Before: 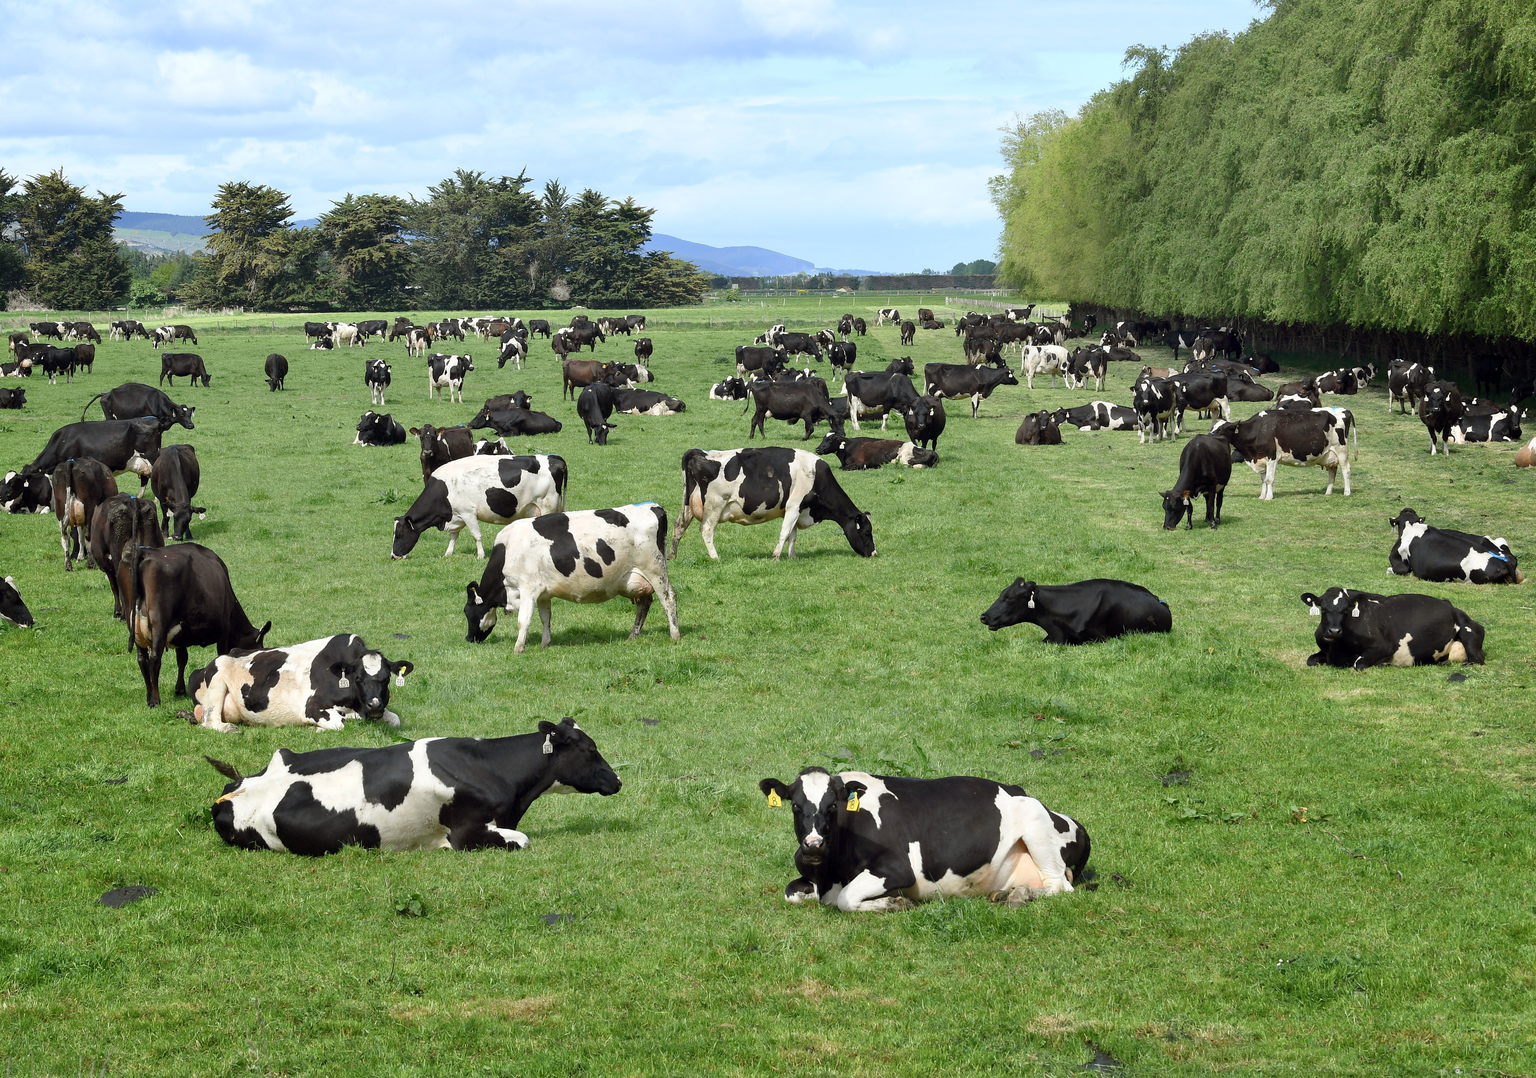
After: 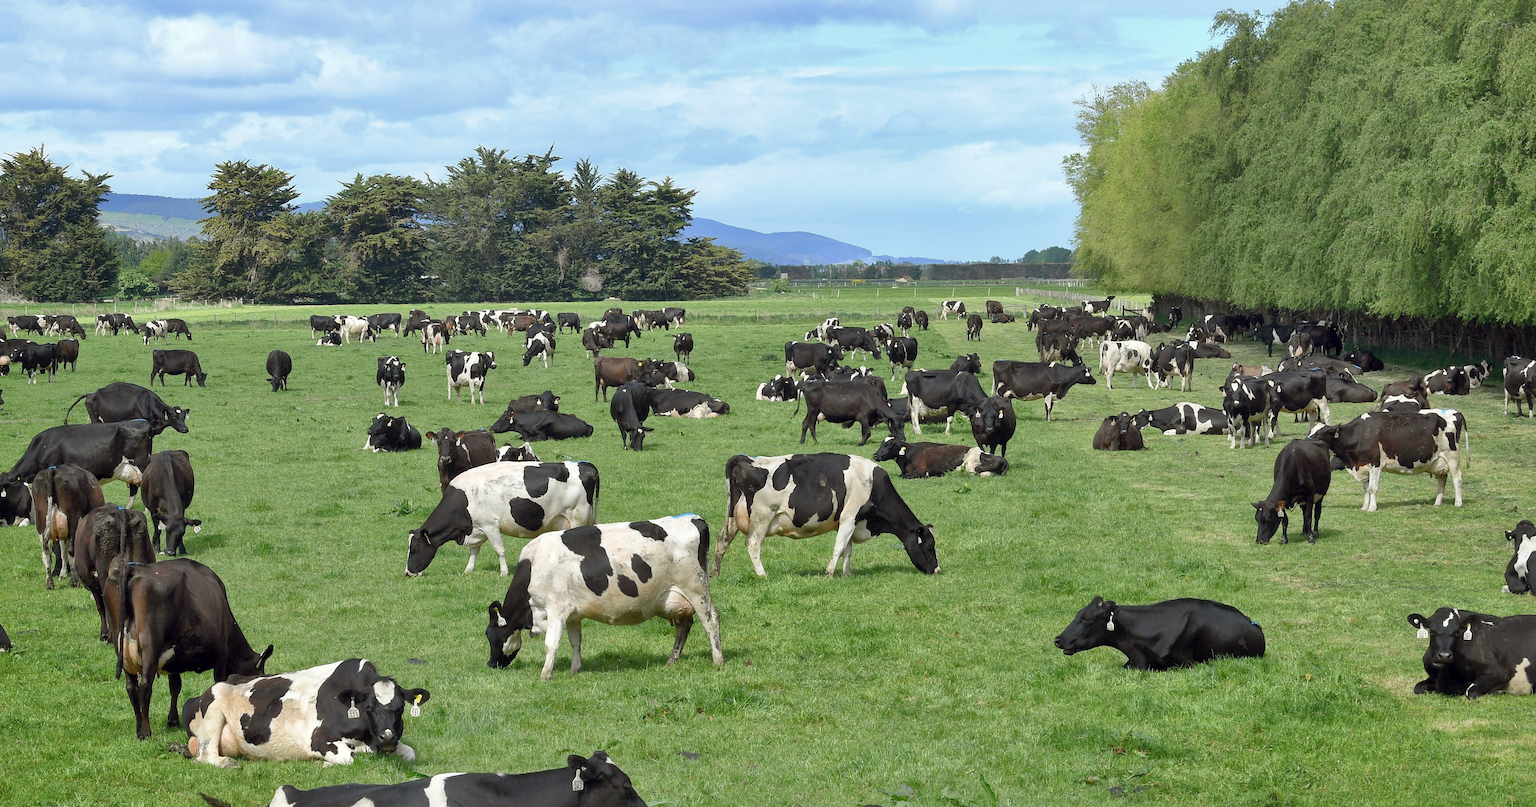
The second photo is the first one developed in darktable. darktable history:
crop: left 1.53%, top 3.366%, right 7.617%, bottom 28.416%
shadows and highlights: on, module defaults
